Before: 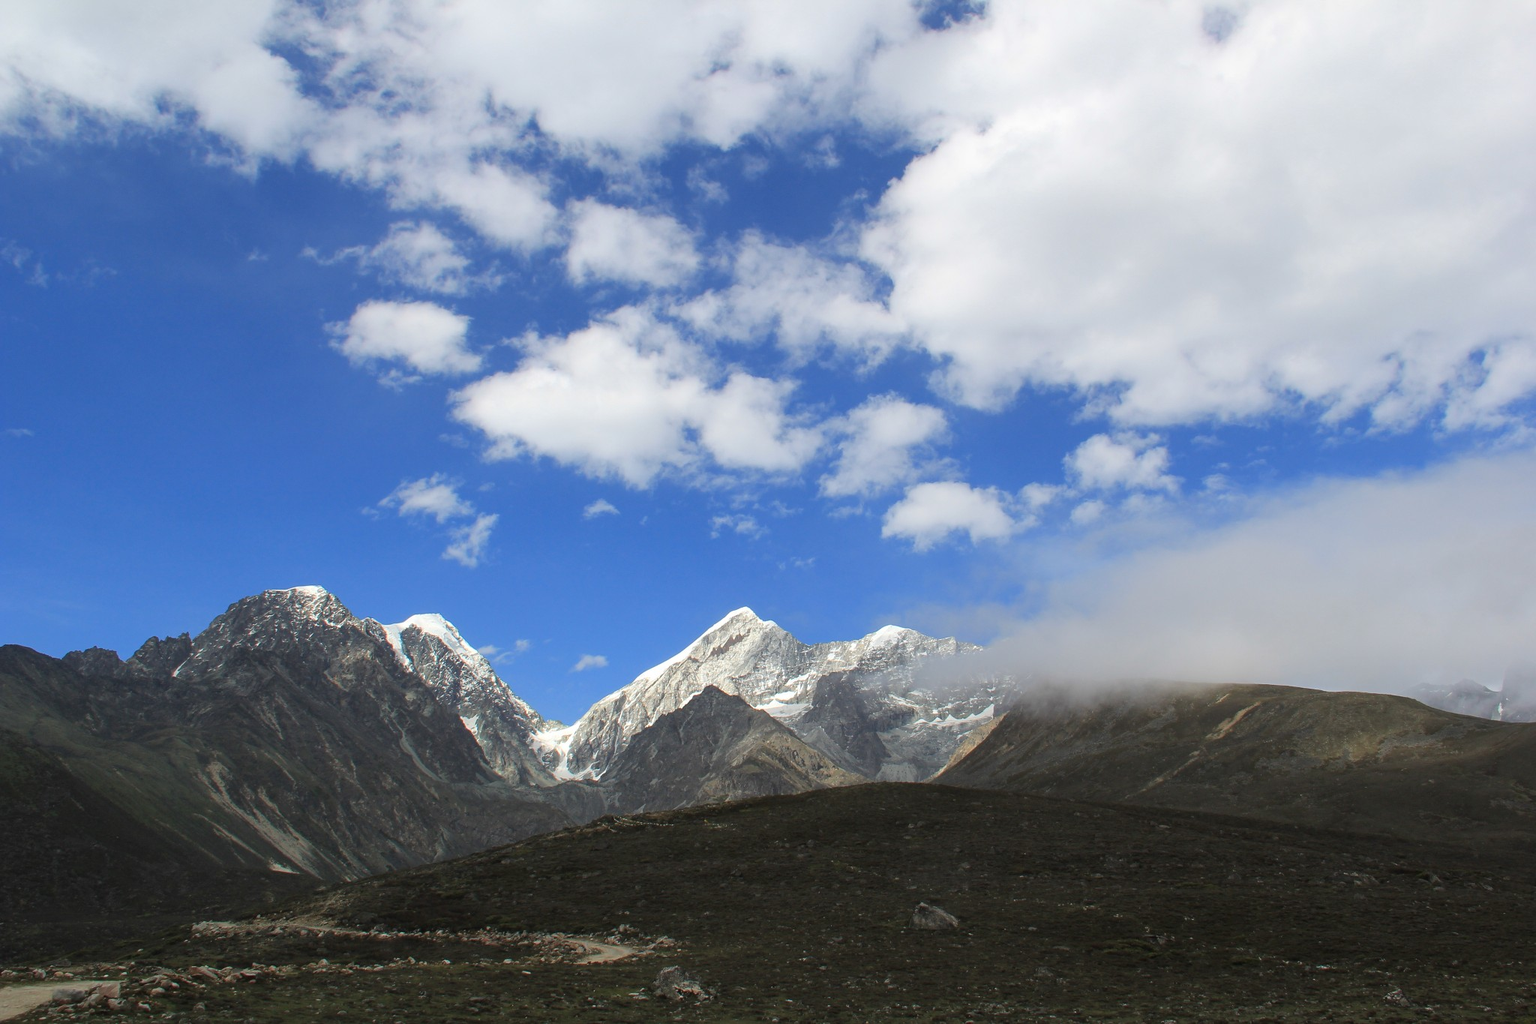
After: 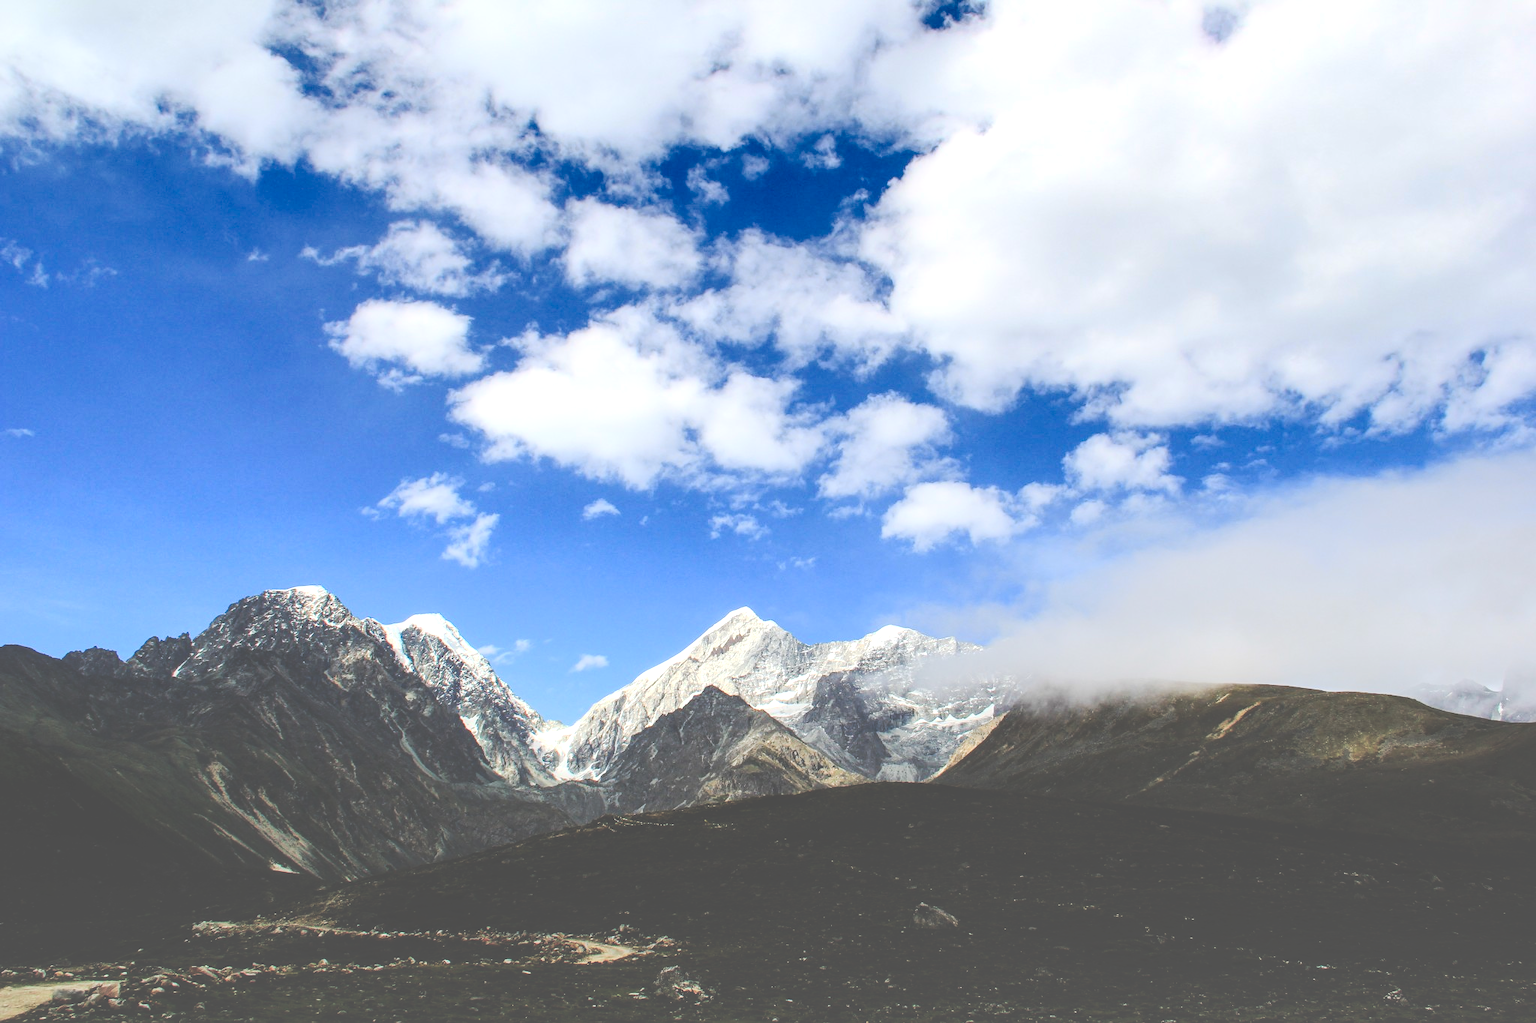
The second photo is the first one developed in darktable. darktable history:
contrast brightness saturation: contrast 0.23, brightness 0.1, saturation 0.29
shadows and highlights: radius 264.75, soften with gaussian
local contrast: on, module defaults
tone curve: curves: ch0 [(0, 0) (0.003, 0.319) (0.011, 0.319) (0.025, 0.319) (0.044, 0.323) (0.069, 0.324) (0.1, 0.328) (0.136, 0.329) (0.177, 0.337) (0.224, 0.351) (0.277, 0.373) (0.335, 0.413) (0.399, 0.458) (0.468, 0.533) (0.543, 0.617) (0.623, 0.71) (0.709, 0.783) (0.801, 0.849) (0.898, 0.911) (1, 1)], preserve colors none
exposure: exposure 0.191 EV, compensate highlight preservation false
